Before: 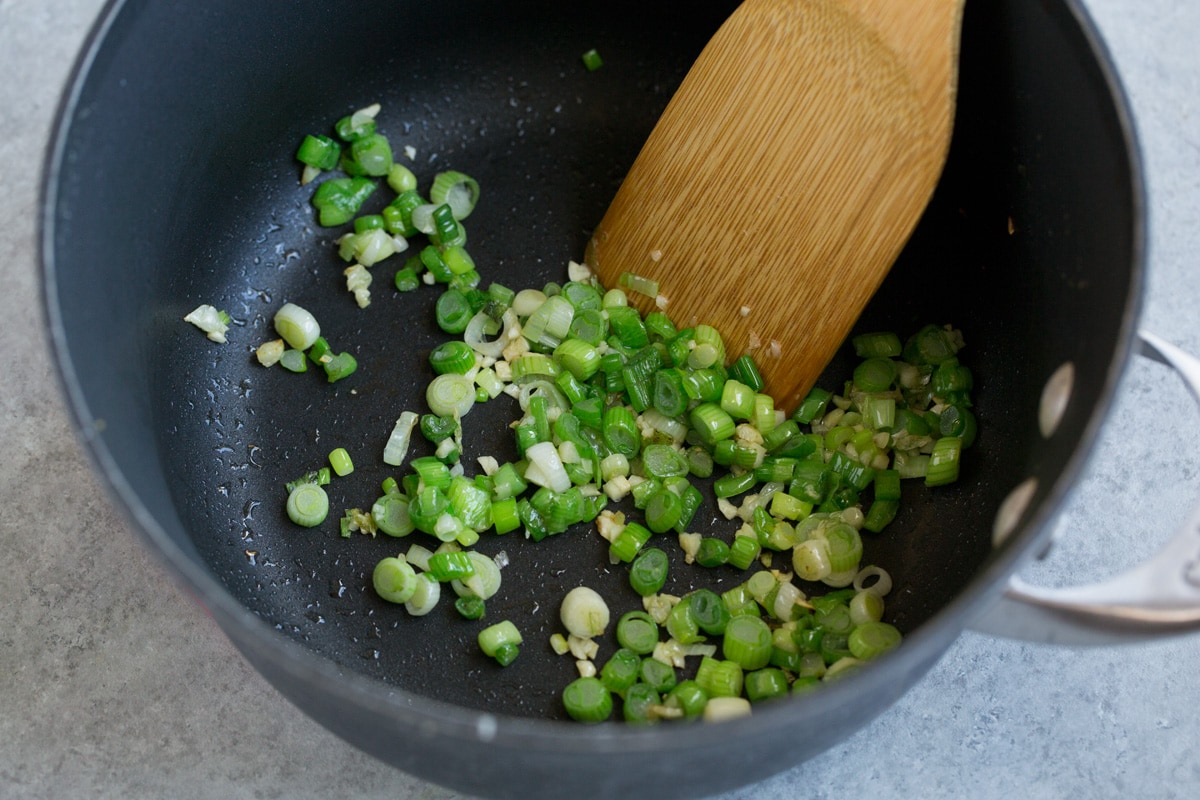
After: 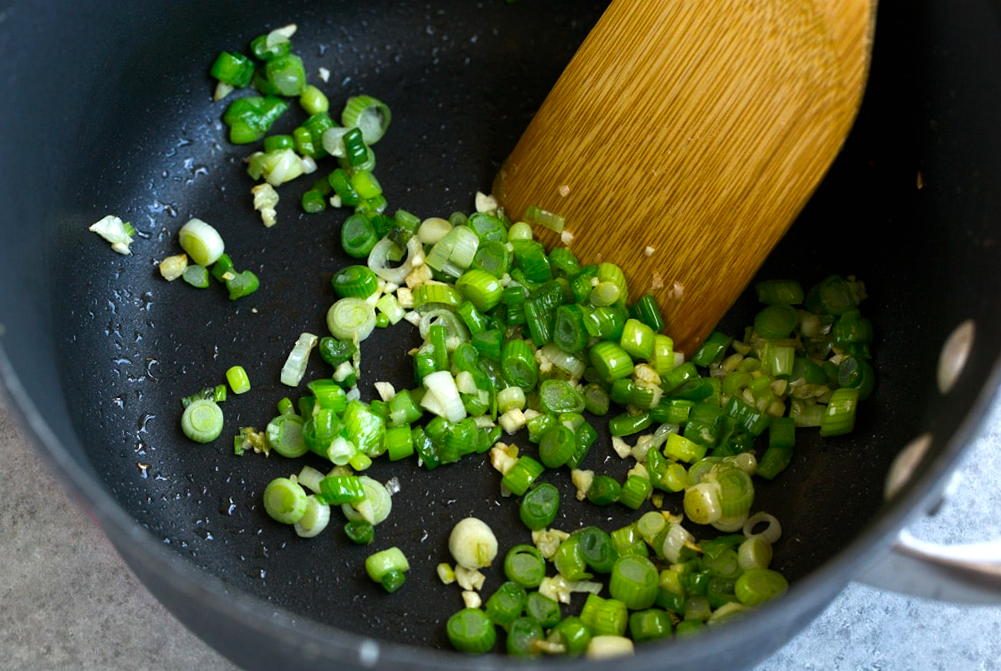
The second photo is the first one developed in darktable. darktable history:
crop and rotate: angle -3.12°, left 5.068%, top 5.218%, right 4.764%, bottom 4.159%
color balance rgb: shadows lift › chroma 0.772%, shadows lift › hue 112.68°, perceptual saturation grading › global saturation 17.537%, perceptual brilliance grading › global brilliance 19.476%, perceptual brilliance grading › shadows -39.913%, global vibrance 20%
